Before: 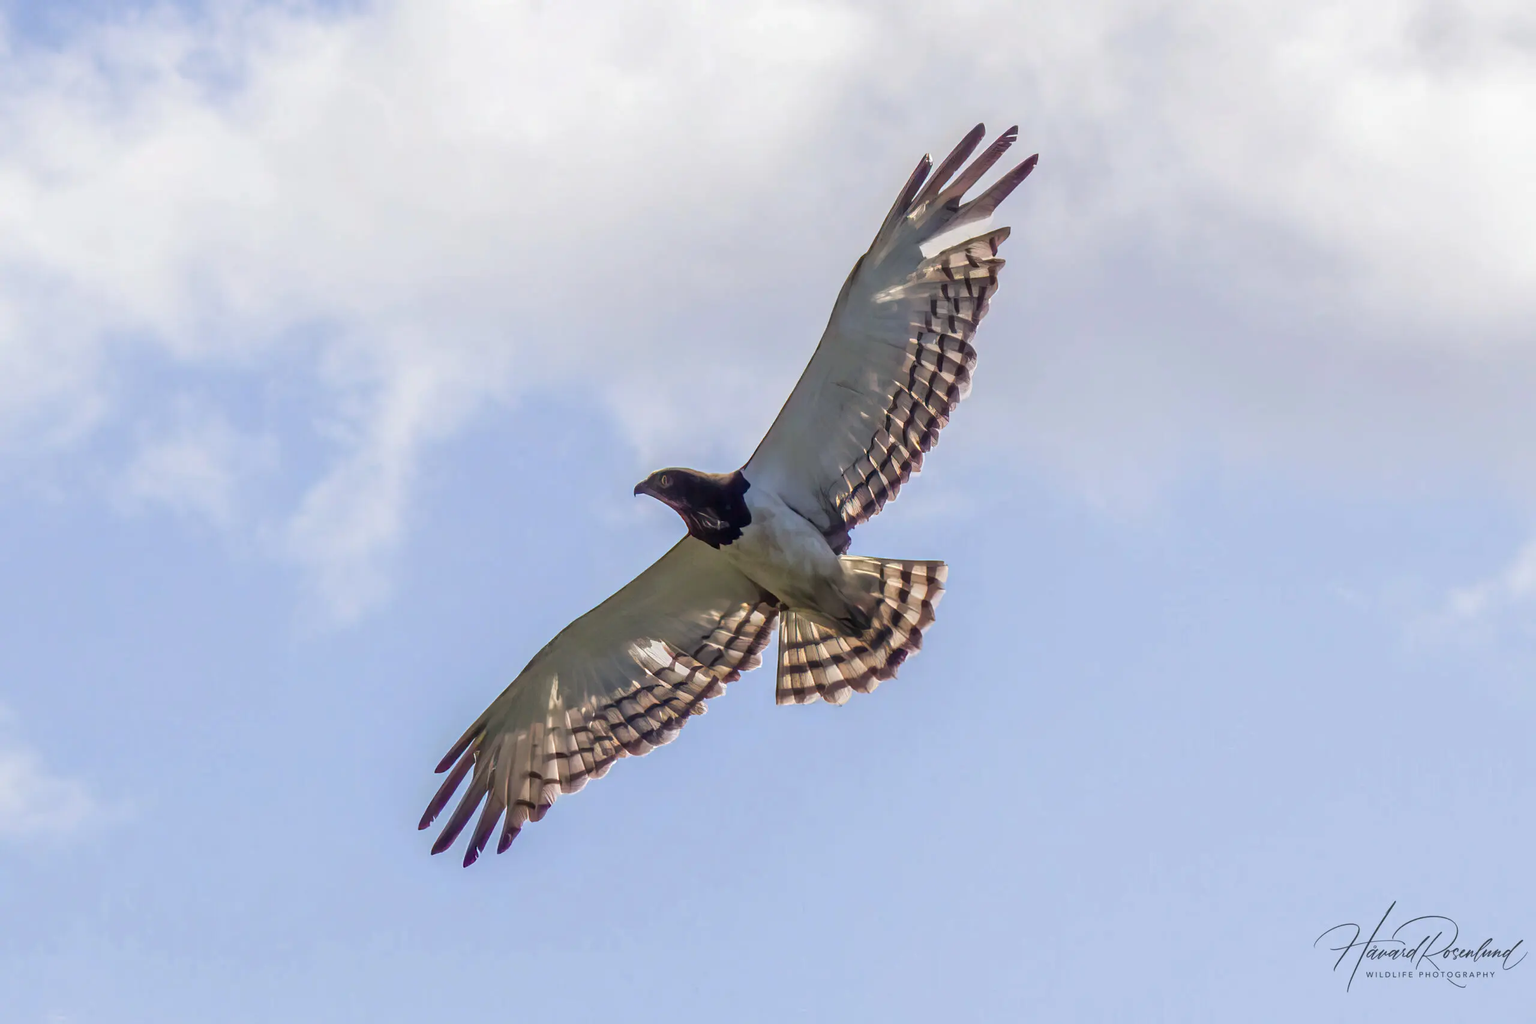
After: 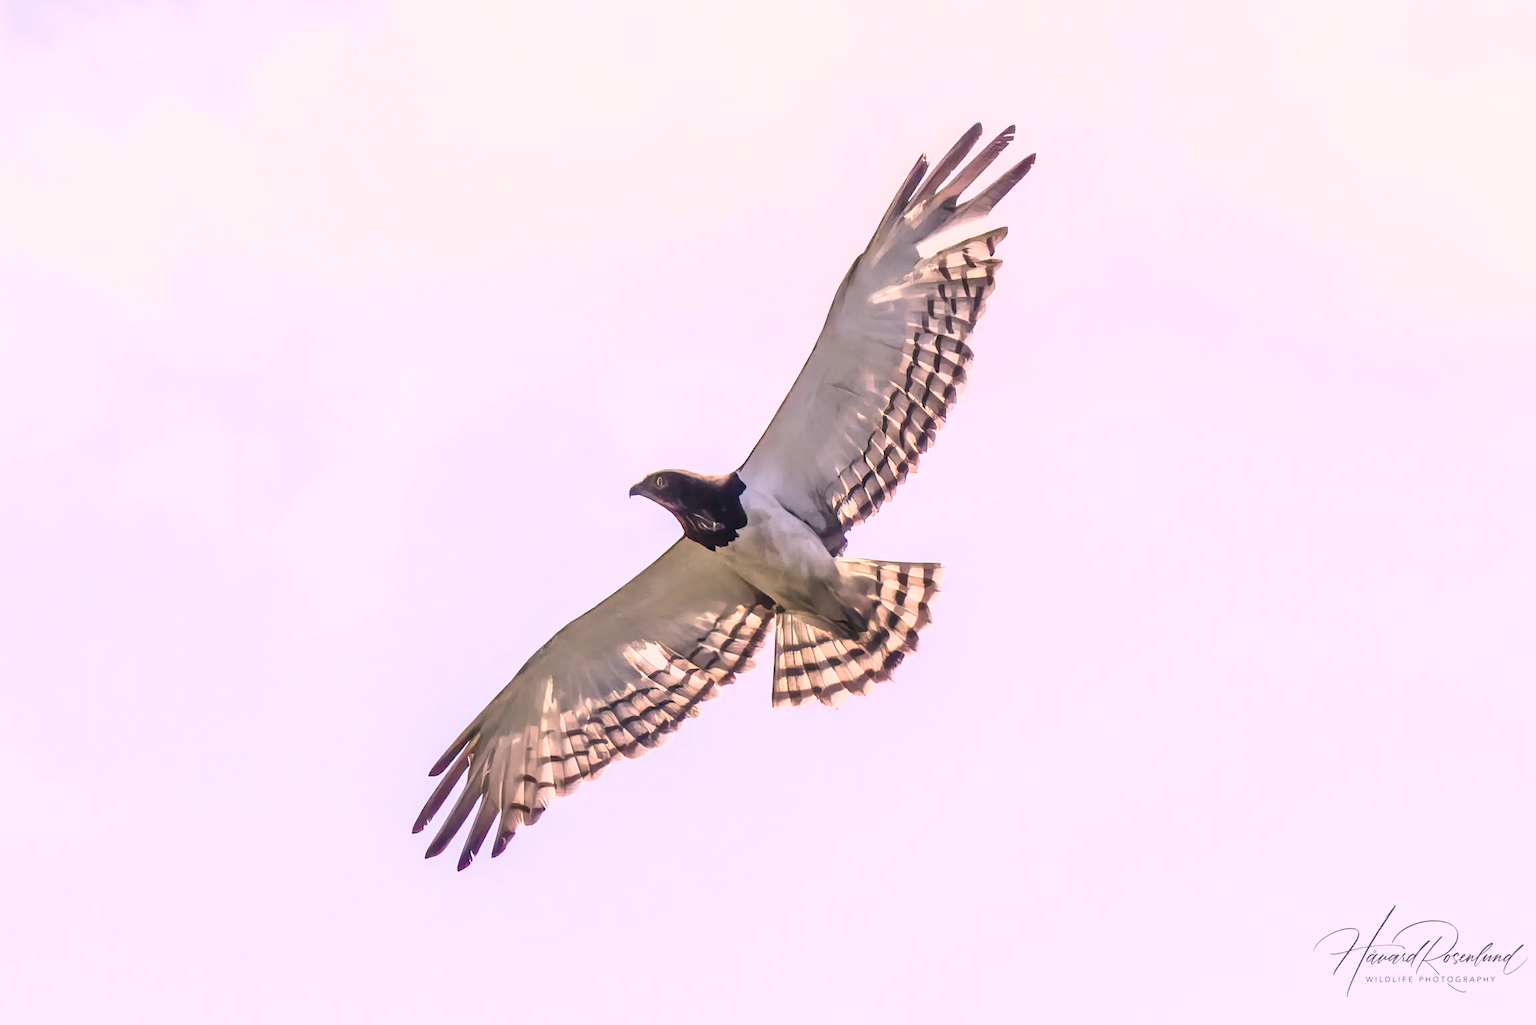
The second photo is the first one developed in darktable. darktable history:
color correction: highlights a* 14.52, highlights b* 4.84
crop and rotate: left 0.614%, top 0.179%, bottom 0.309%
contrast brightness saturation: contrast 0.39, brightness 0.53
